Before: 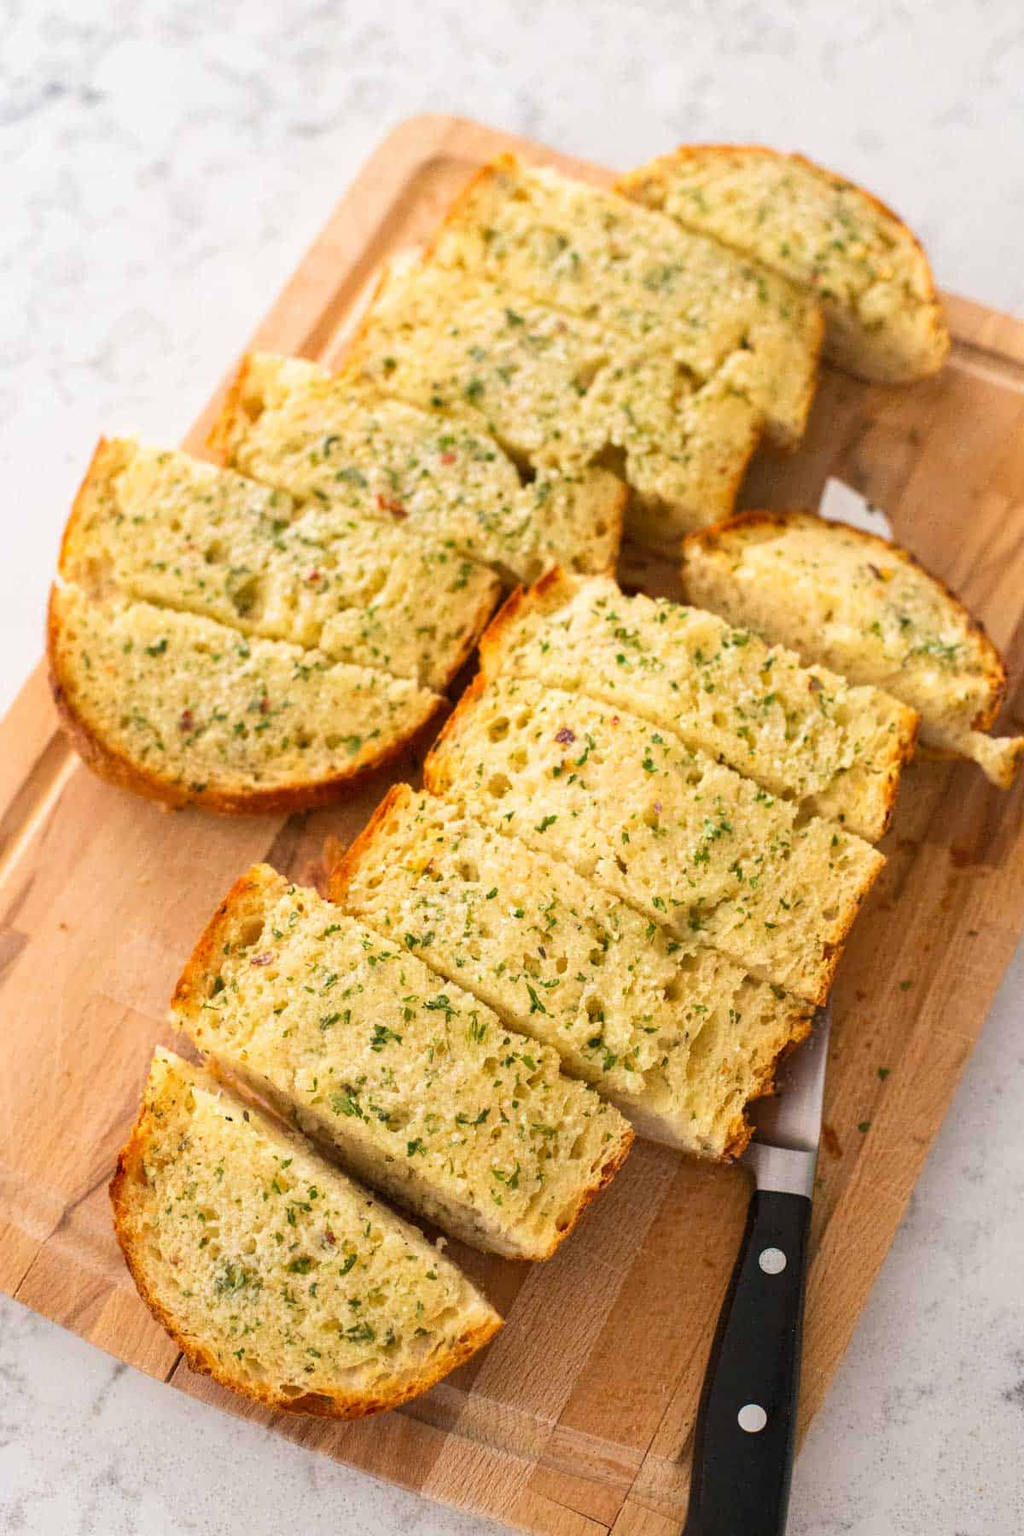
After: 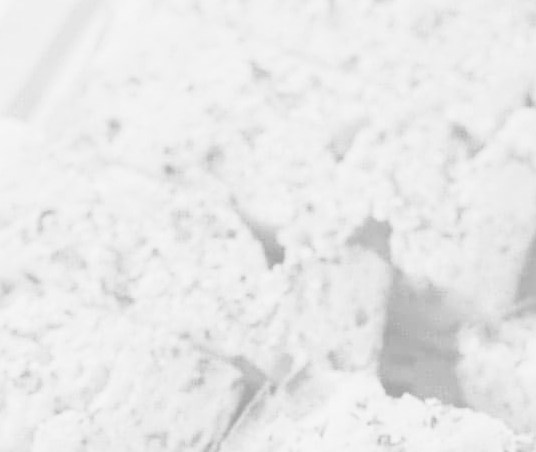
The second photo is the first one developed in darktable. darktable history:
crop: left 28.64%, top 16.832%, right 26.637%, bottom 58.055%
colorize: hue 331.2°, saturation 75%, source mix 30.28%, lightness 70.52%, version 1
tone curve: curves: ch0 [(0, 0.003) (0.113, 0.081) (0.207, 0.184) (0.515, 0.612) (0.712, 0.793) (0.984, 0.961)]; ch1 [(0, 0) (0.172, 0.123) (0.317, 0.272) (0.414, 0.382) (0.476, 0.479) (0.505, 0.498) (0.534, 0.534) (0.621, 0.65) (0.709, 0.764) (1, 1)]; ch2 [(0, 0) (0.411, 0.424) (0.505, 0.505) (0.521, 0.524) (0.537, 0.57) (0.65, 0.699) (1, 1)], color space Lab, independent channels, preserve colors none
monochrome: a 2.21, b -1.33, size 2.2
sharpen: on, module defaults
